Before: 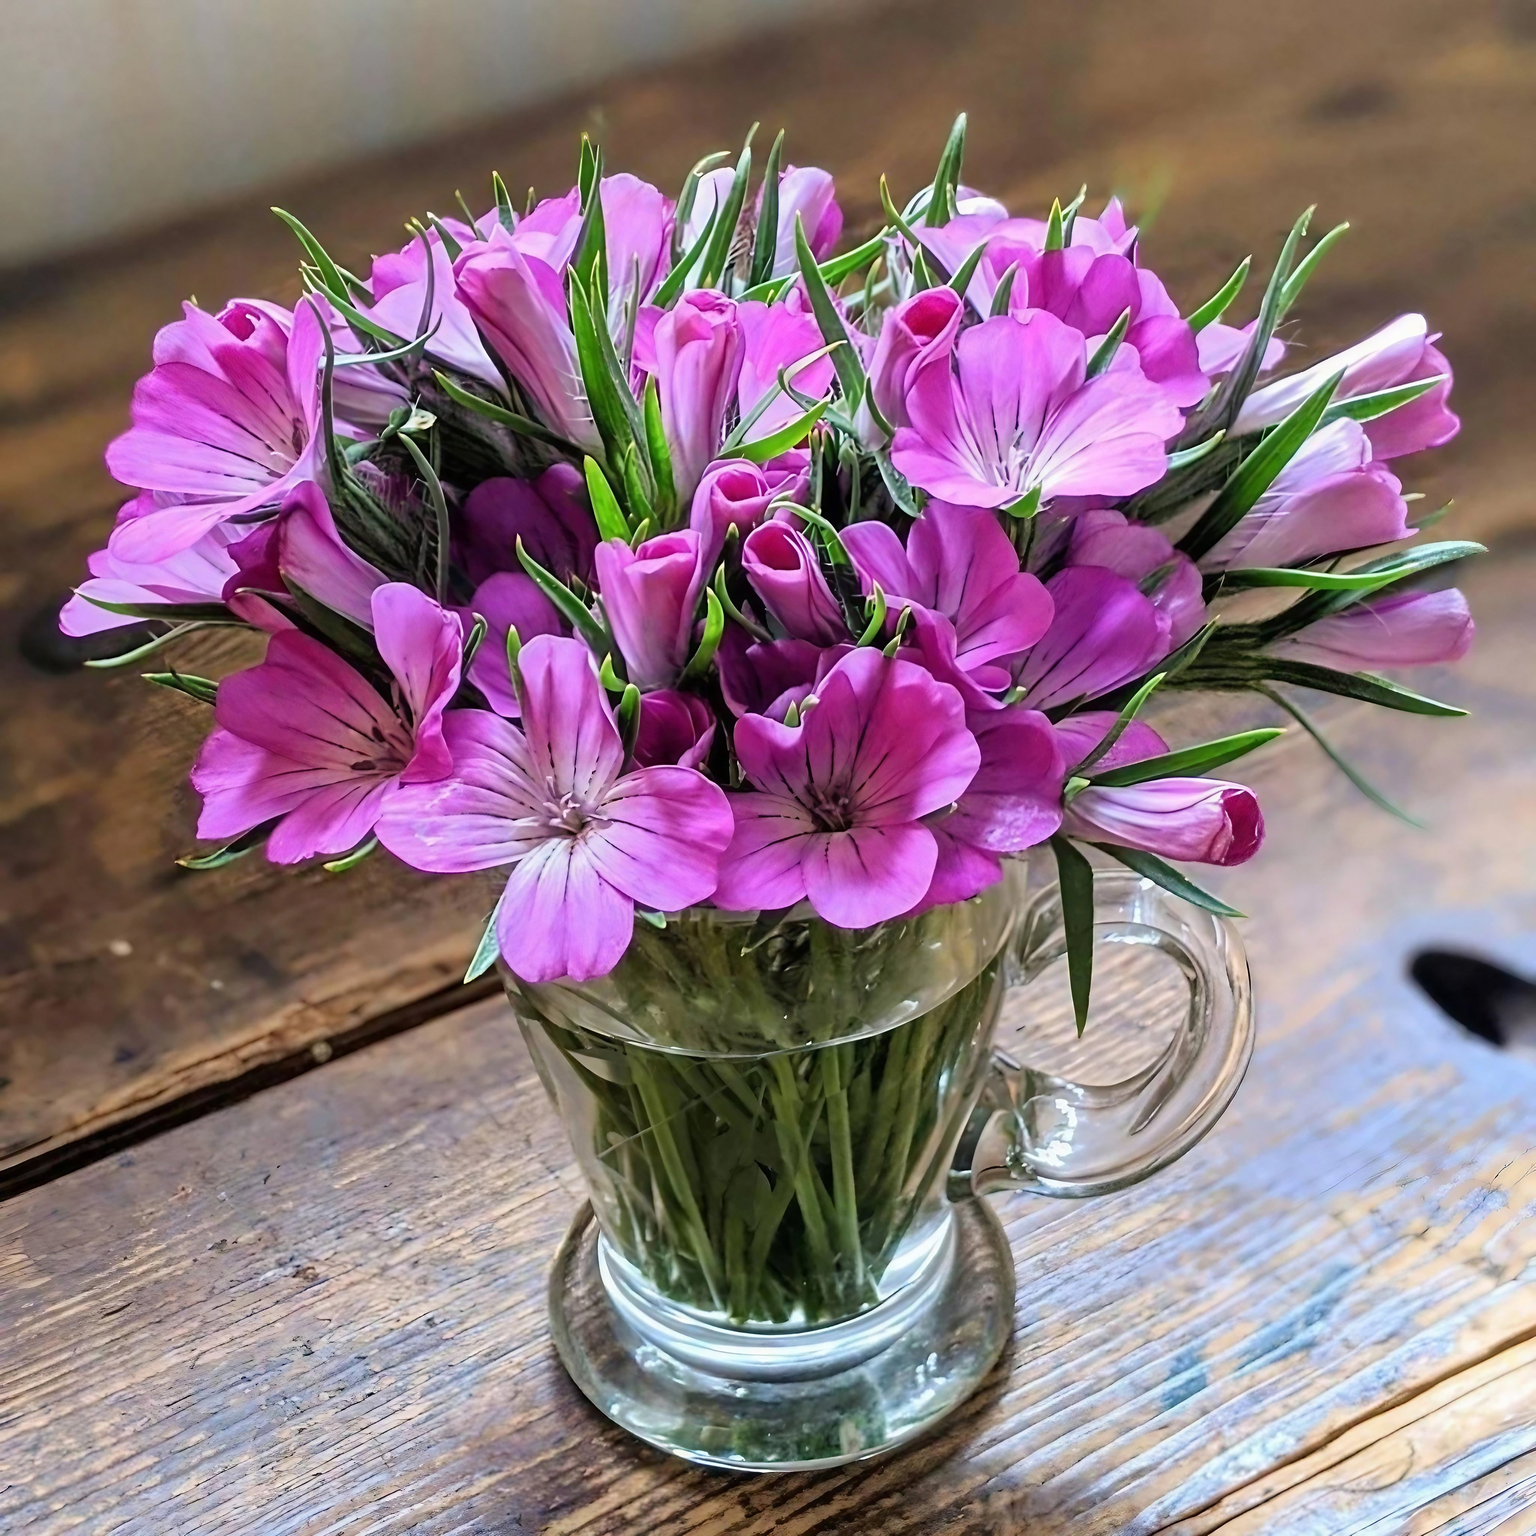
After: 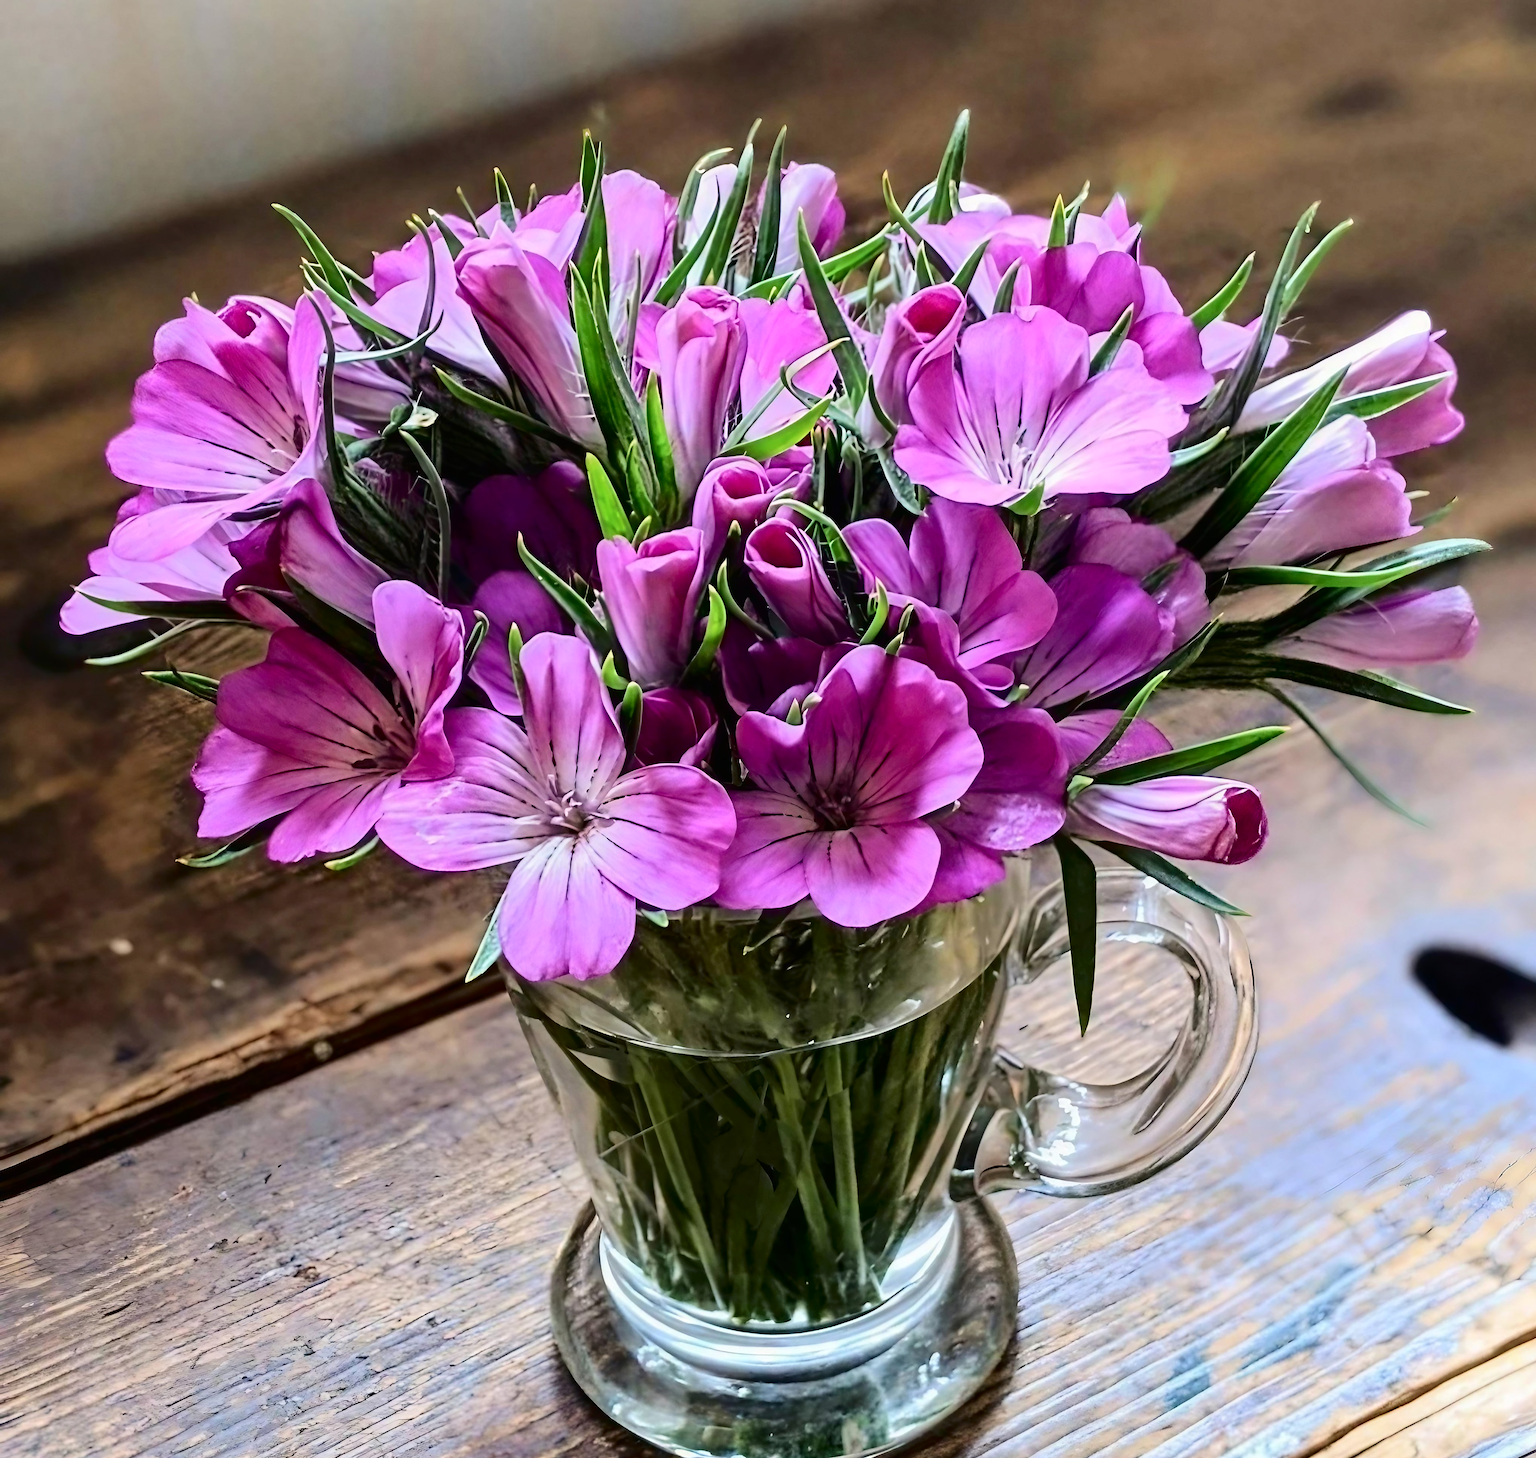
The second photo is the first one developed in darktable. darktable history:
crop: top 0.268%, right 0.254%, bottom 5.012%
tone curve: curves: ch0 [(0, 0) (0.003, 0.007) (0.011, 0.009) (0.025, 0.014) (0.044, 0.022) (0.069, 0.029) (0.1, 0.037) (0.136, 0.052) (0.177, 0.083) (0.224, 0.121) (0.277, 0.177) (0.335, 0.258) (0.399, 0.351) (0.468, 0.454) (0.543, 0.557) (0.623, 0.654) (0.709, 0.744) (0.801, 0.825) (0.898, 0.909) (1, 1)], color space Lab, independent channels, preserve colors none
